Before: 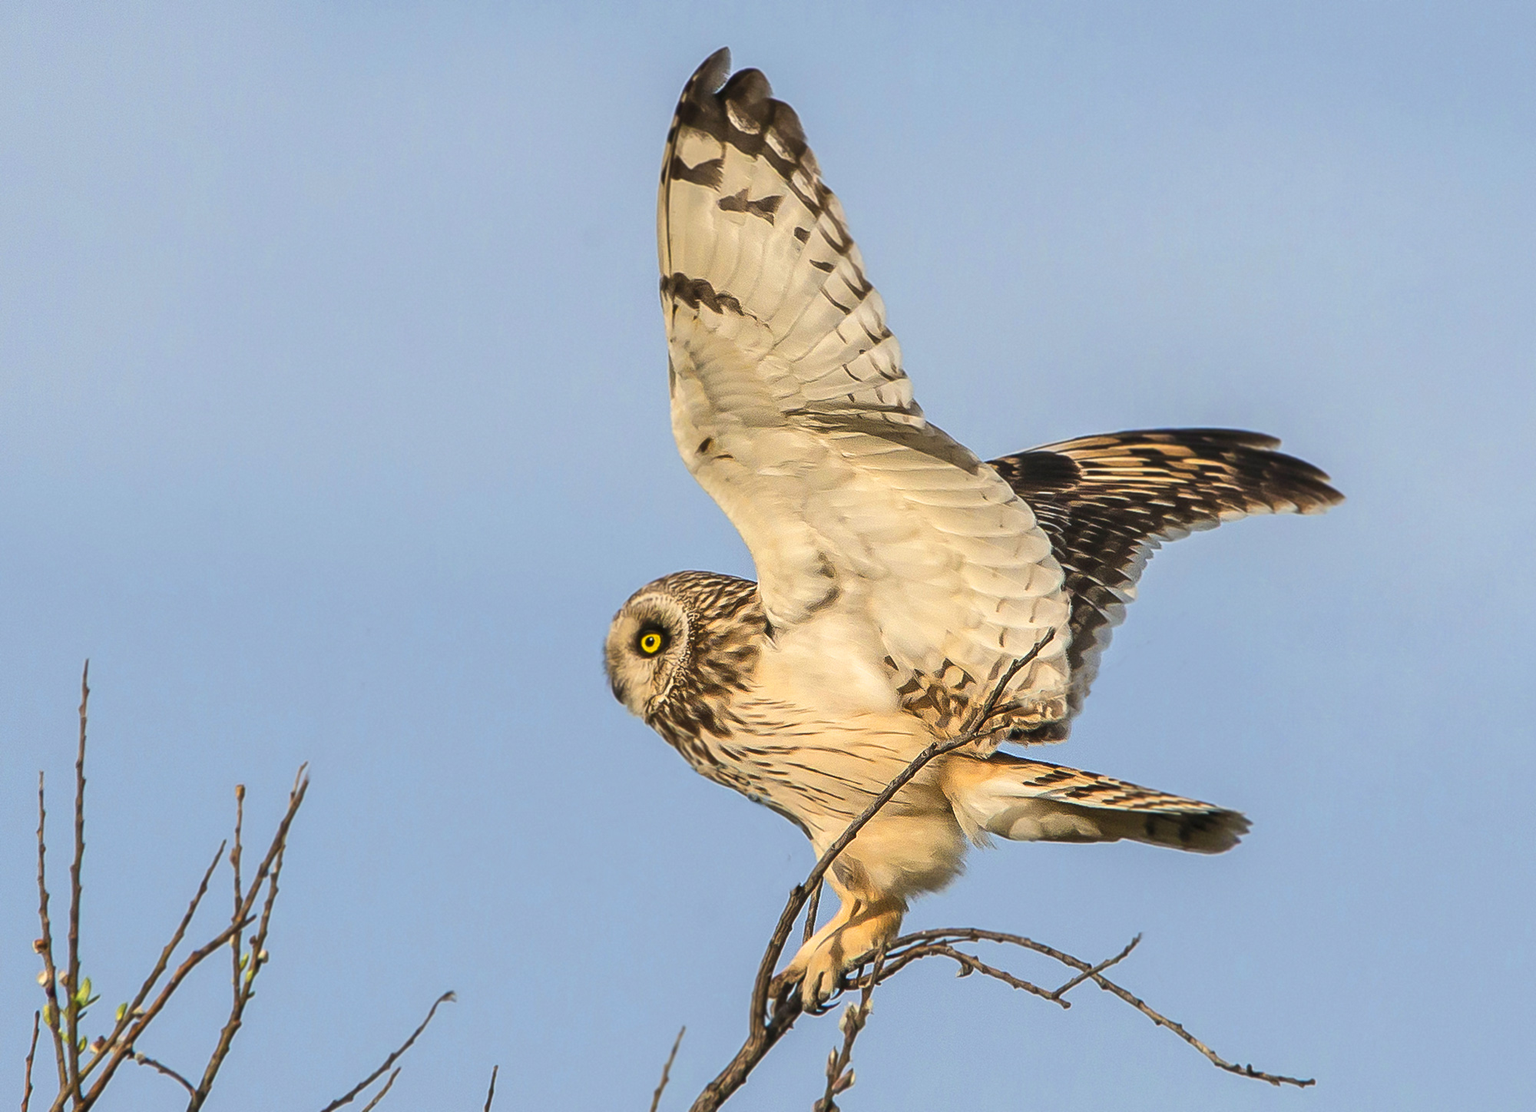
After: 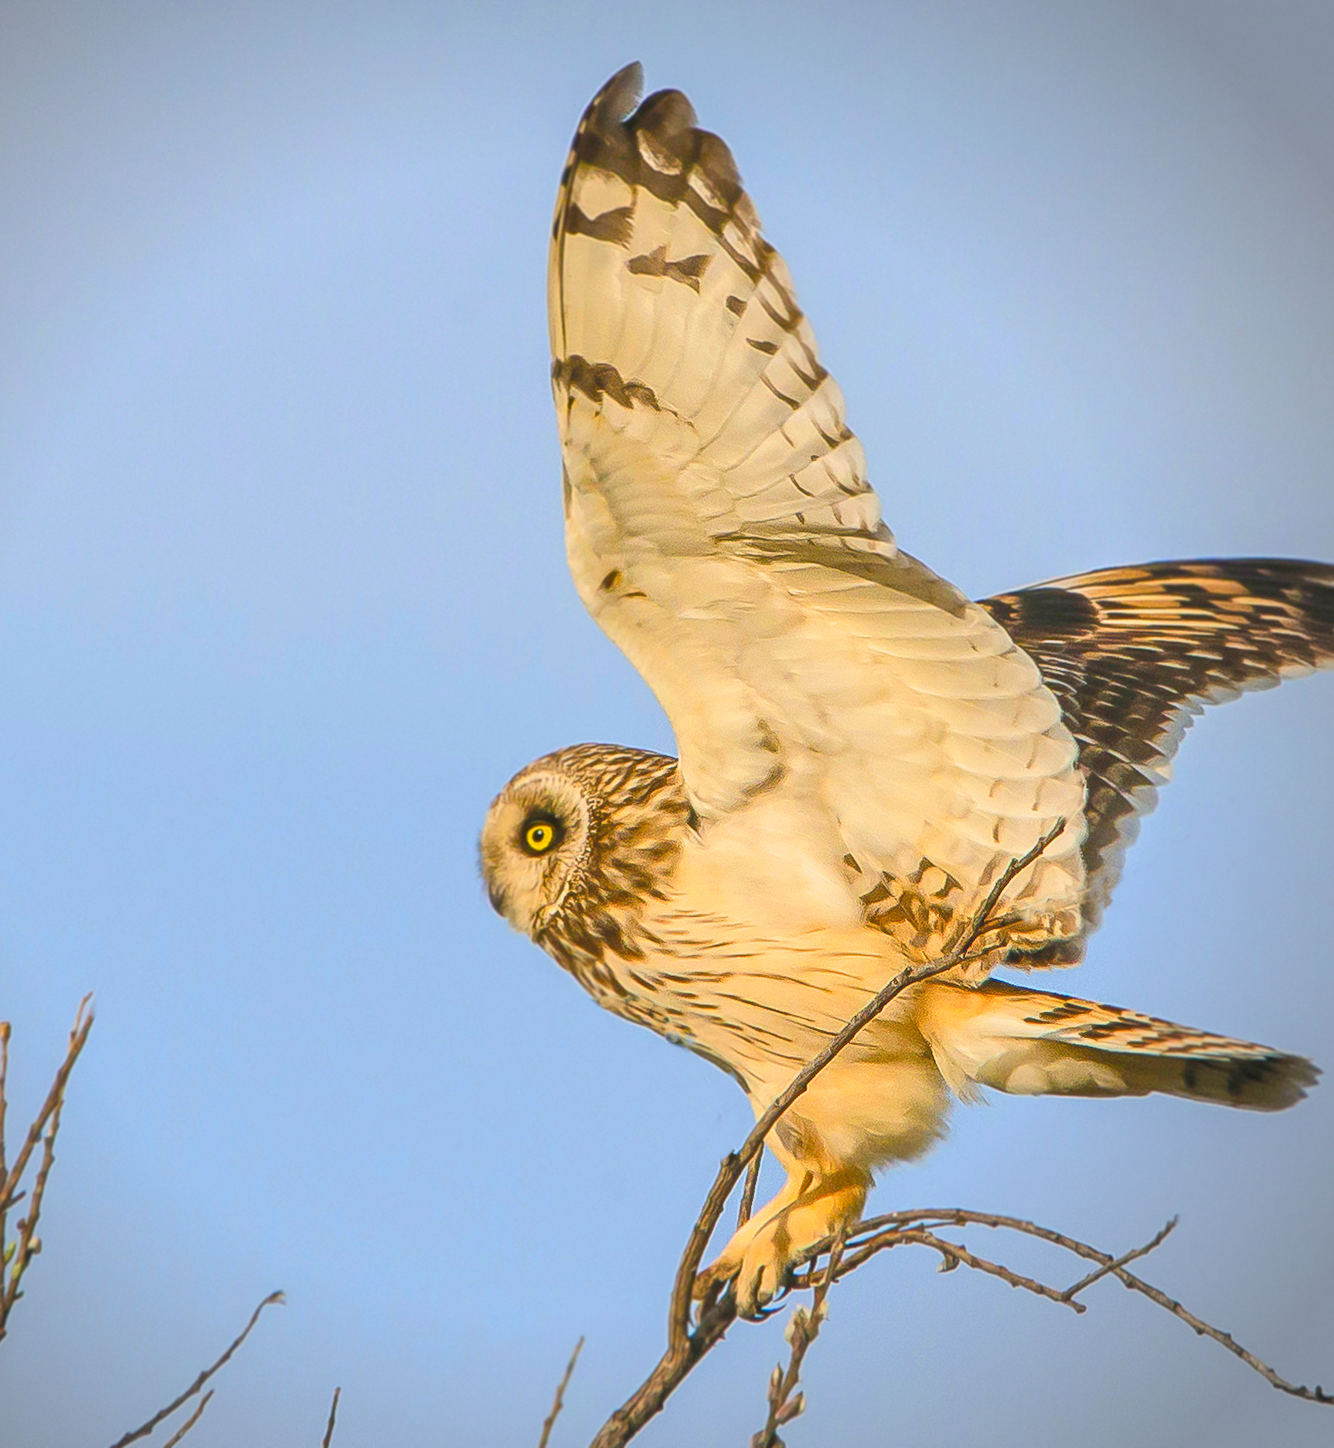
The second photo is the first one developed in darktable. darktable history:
vignetting: center (-0.15, 0.013)
crop and rotate: left 15.446%, right 17.836%
color balance rgb: shadows lift › chroma 1%, shadows lift › hue 113°, highlights gain › chroma 0.2%, highlights gain › hue 333°, perceptual saturation grading › global saturation 20%, perceptual saturation grading › highlights -25%, perceptual saturation grading › shadows 25%, contrast -10%
contrast brightness saturation: contrast 0.07, brightness 0.18, saturation 0.4
